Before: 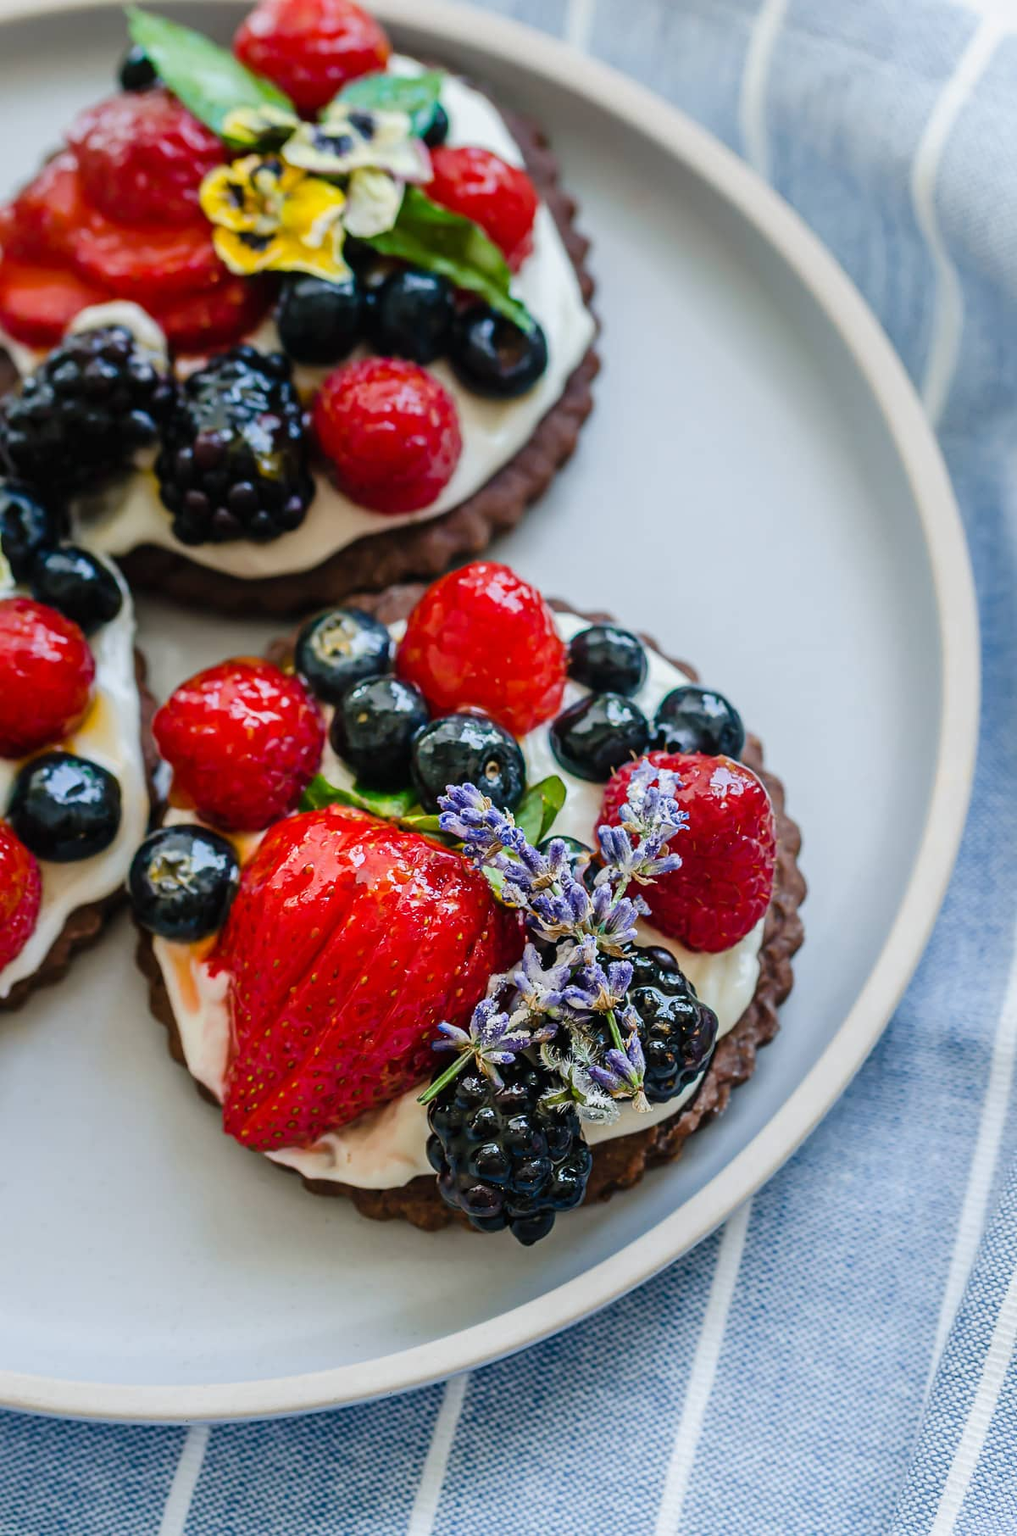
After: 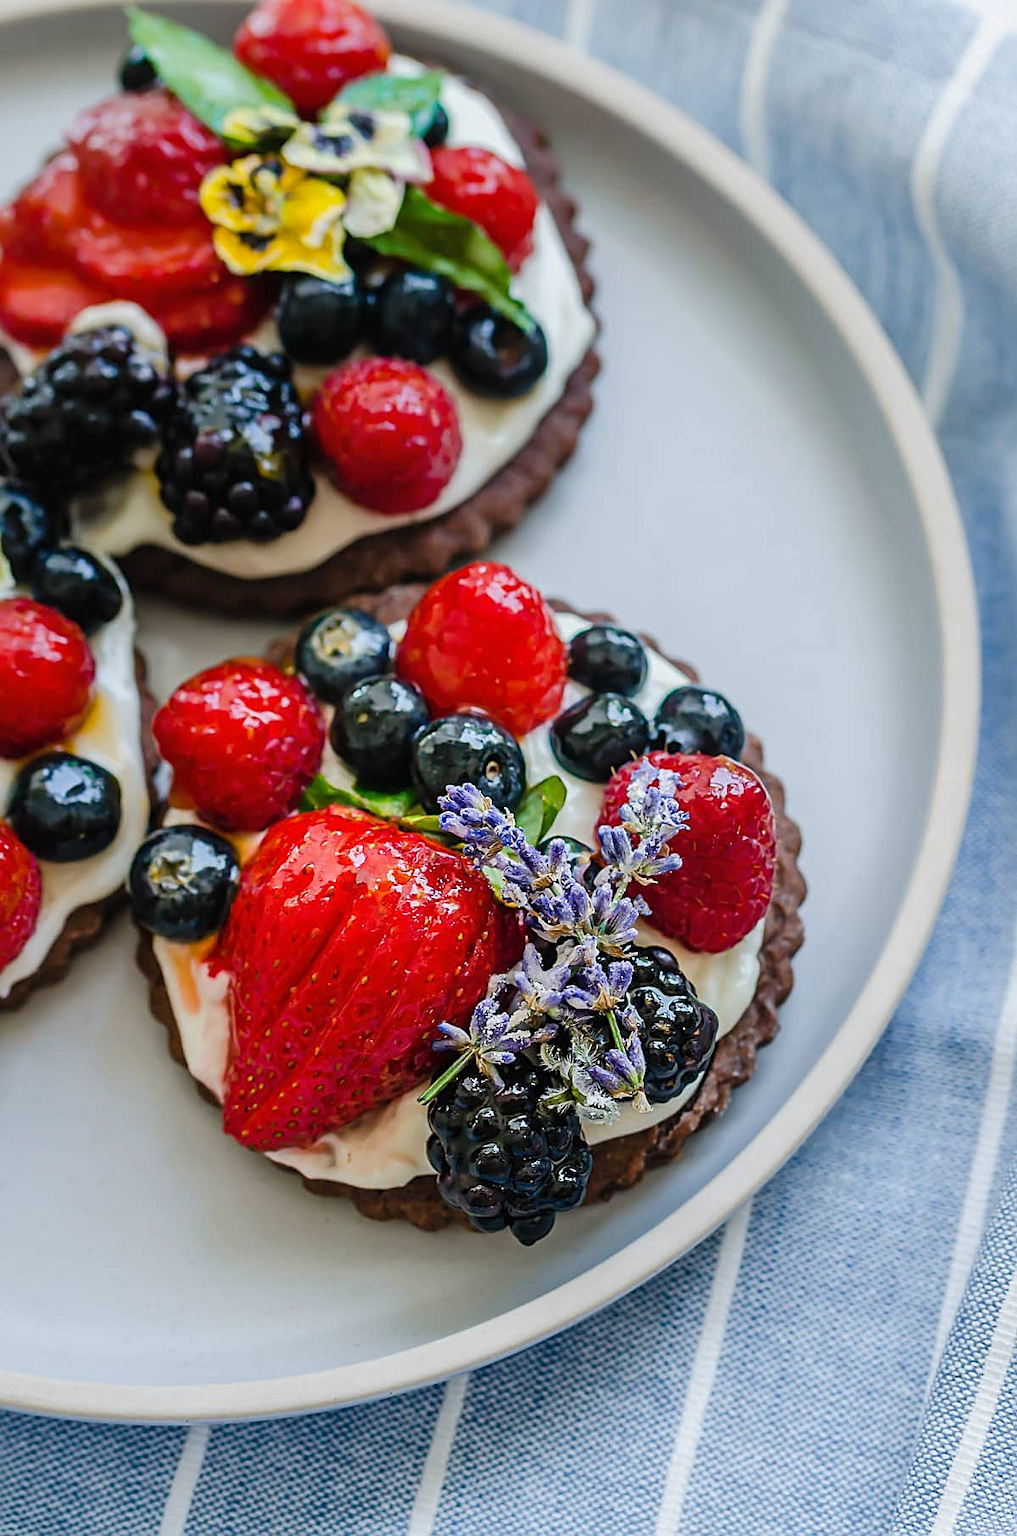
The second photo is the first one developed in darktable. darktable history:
shadows and highlights: shadows 25.64, highlights -24.62, highlights color adjustment 49.82%
sharpen: on, module defaults
tone equalizer: edges refinement/feathering 500, mask exposure compensation -1.57 EV, preserve details no
